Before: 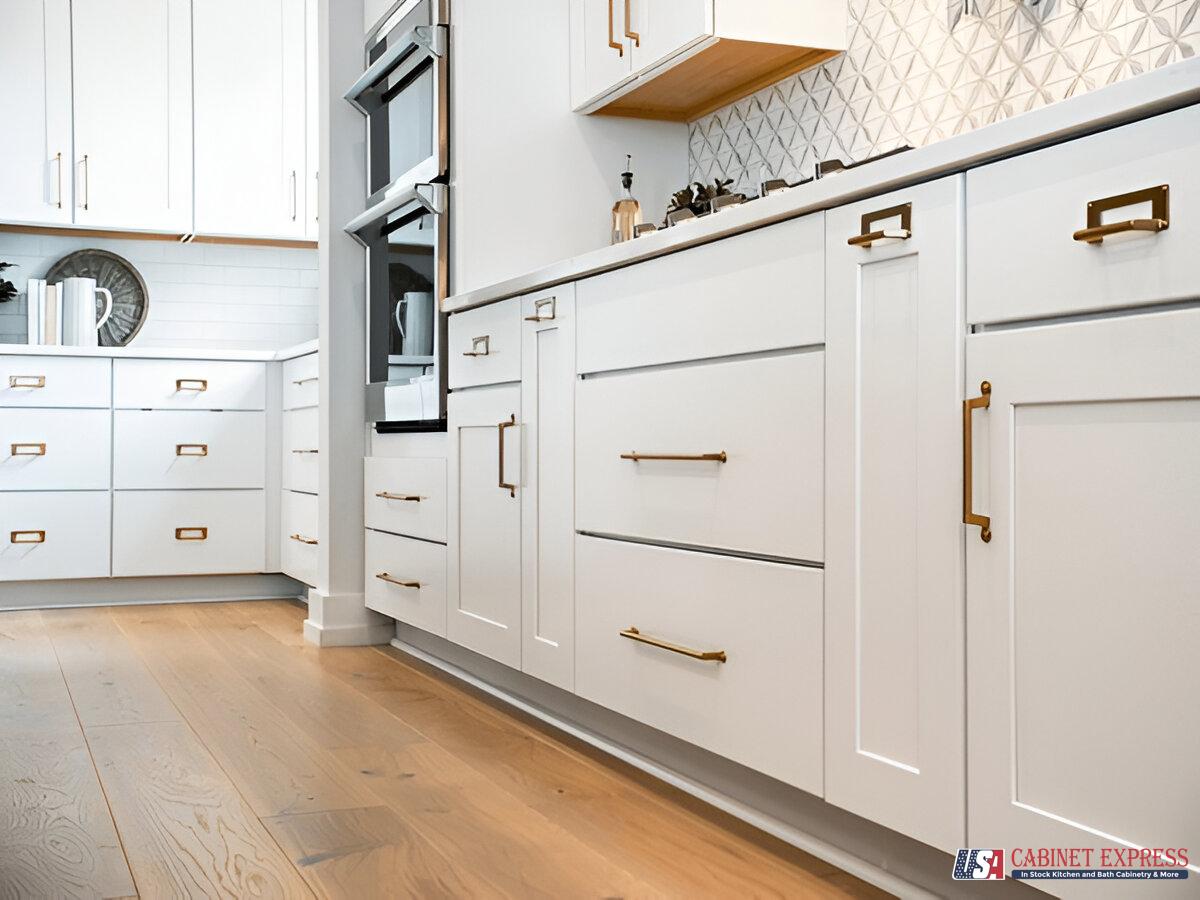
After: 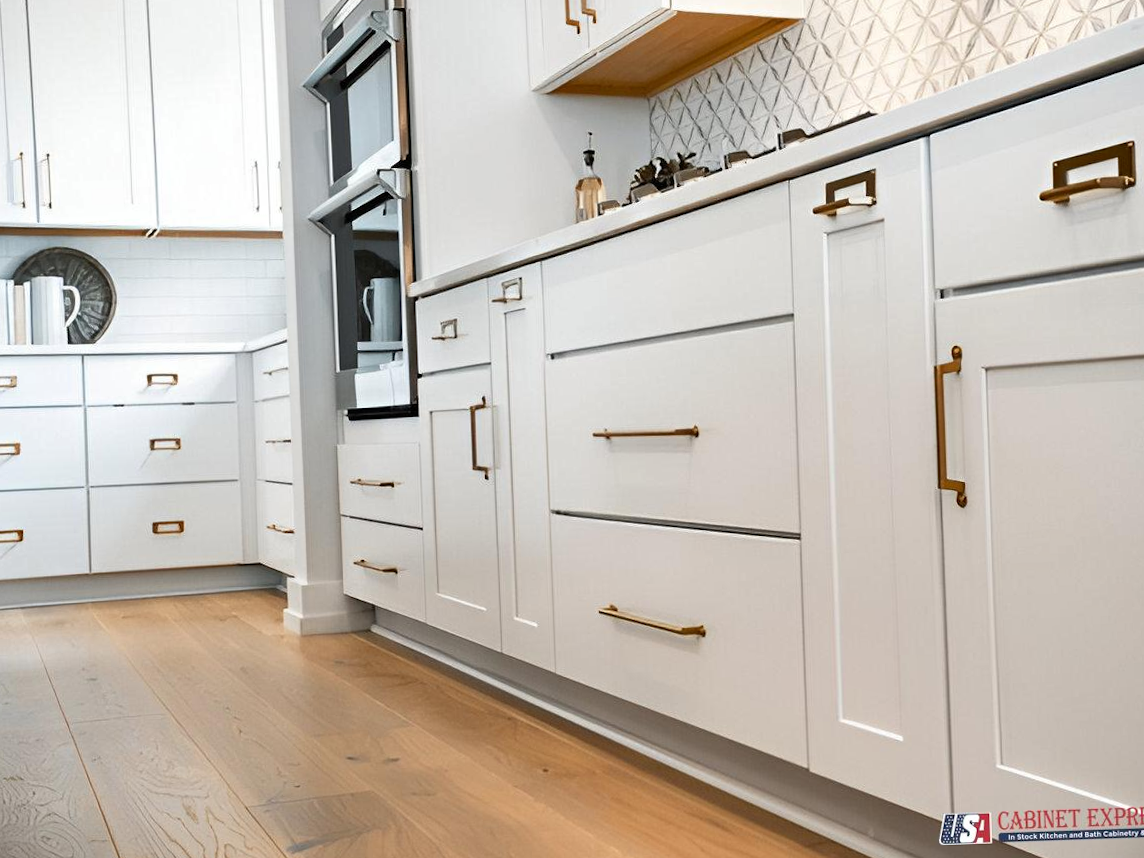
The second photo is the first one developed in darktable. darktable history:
rotate and perspective: rotation -2.12°, lens shift (vertical) 0.009, lens shift (horizontal) -0.008, automatic cropping original format, crop left 0.036, crop right 0.964, crop top 0.05, crop bottom 0.959
shadows and highlights: shadows 29.32, highlights -29.32, low approximation 0.01, soften with gaussian
